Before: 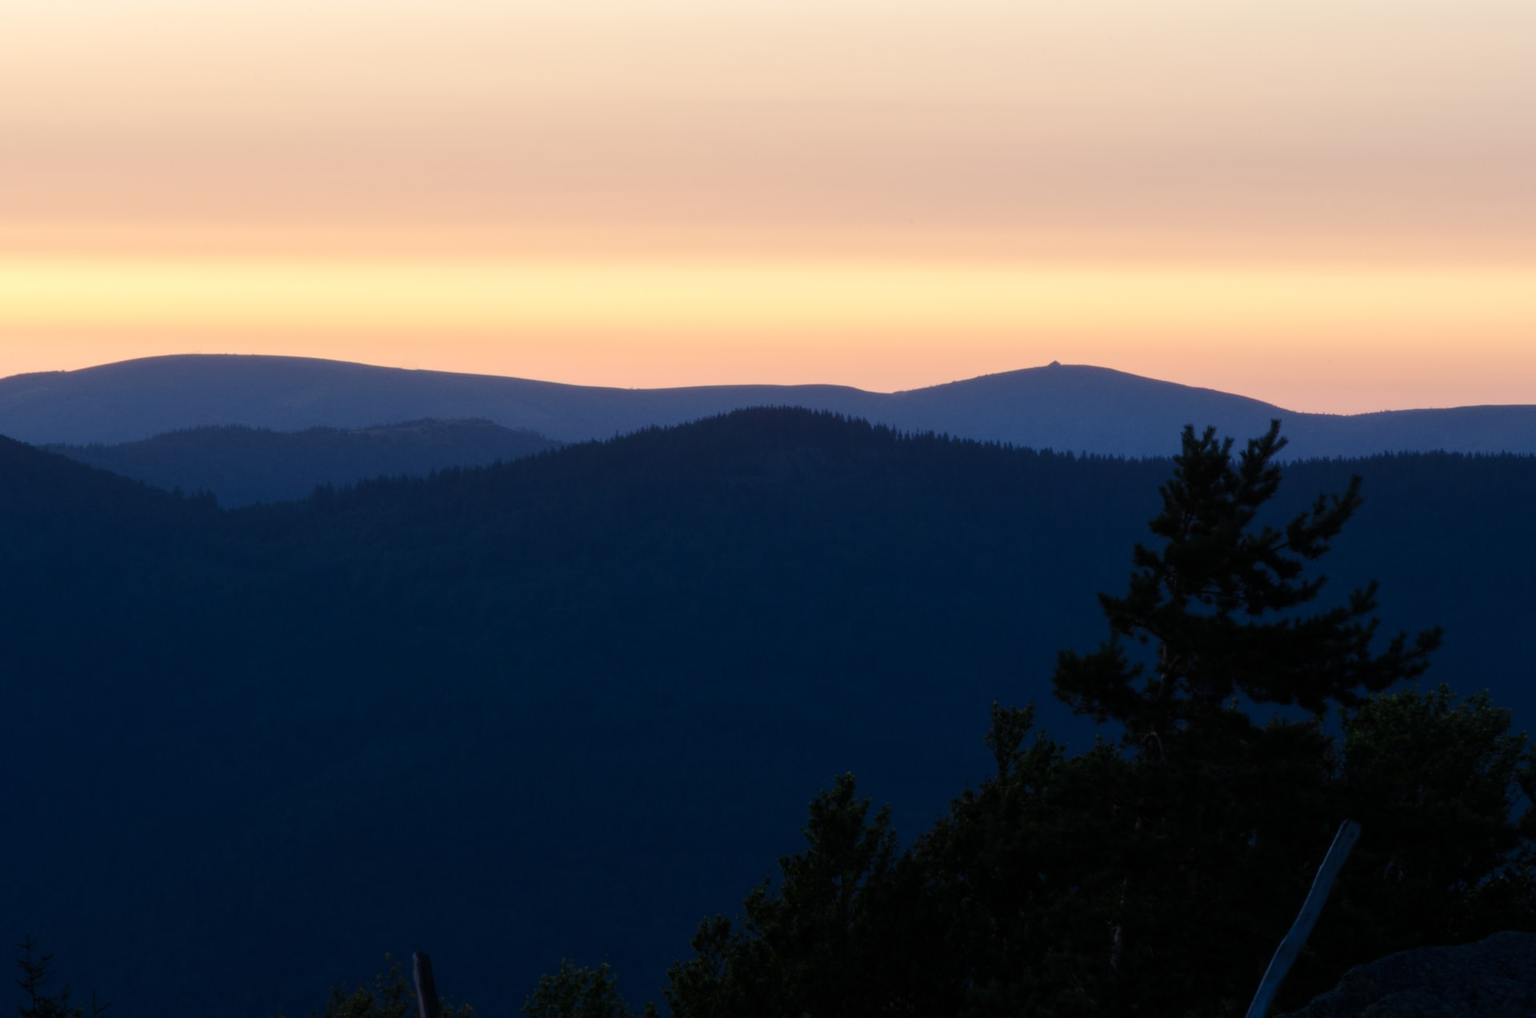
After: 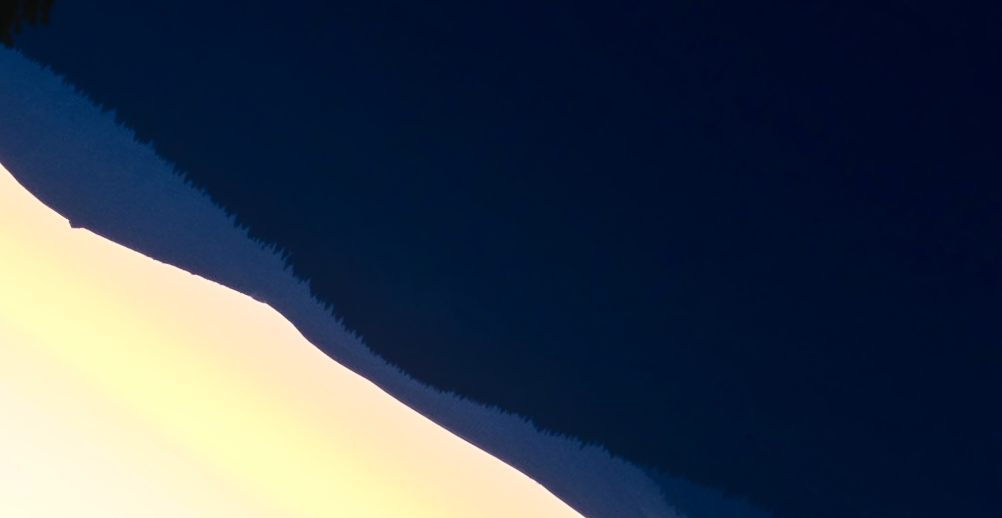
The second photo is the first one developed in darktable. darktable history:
crop and rotate: angle 147.52°, left 9.215%, top 15.608%, right 4.434%, bottom 16.946%
local contrast: on, module defaults
levels: levels [0, 0.476, 0.951]
contrast brightness saturation: contrast 0.918, brightness 0.192
